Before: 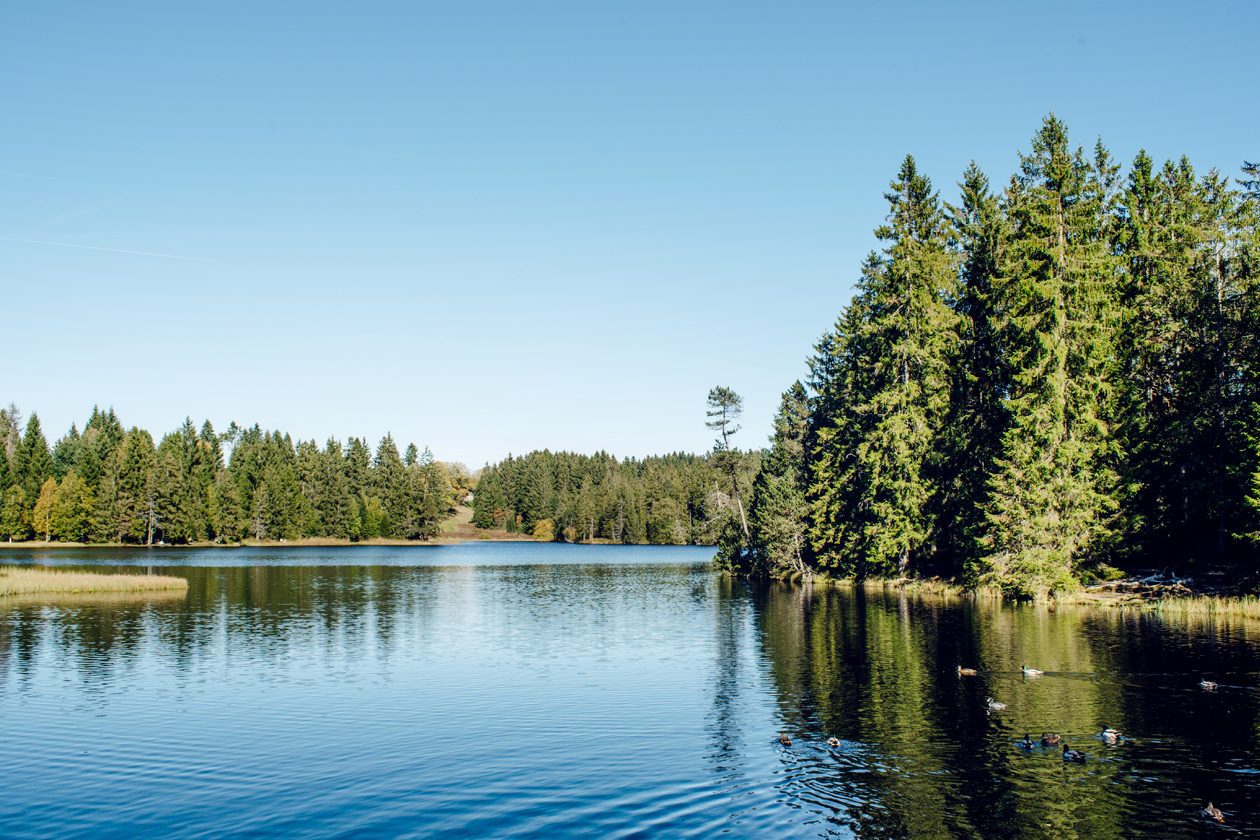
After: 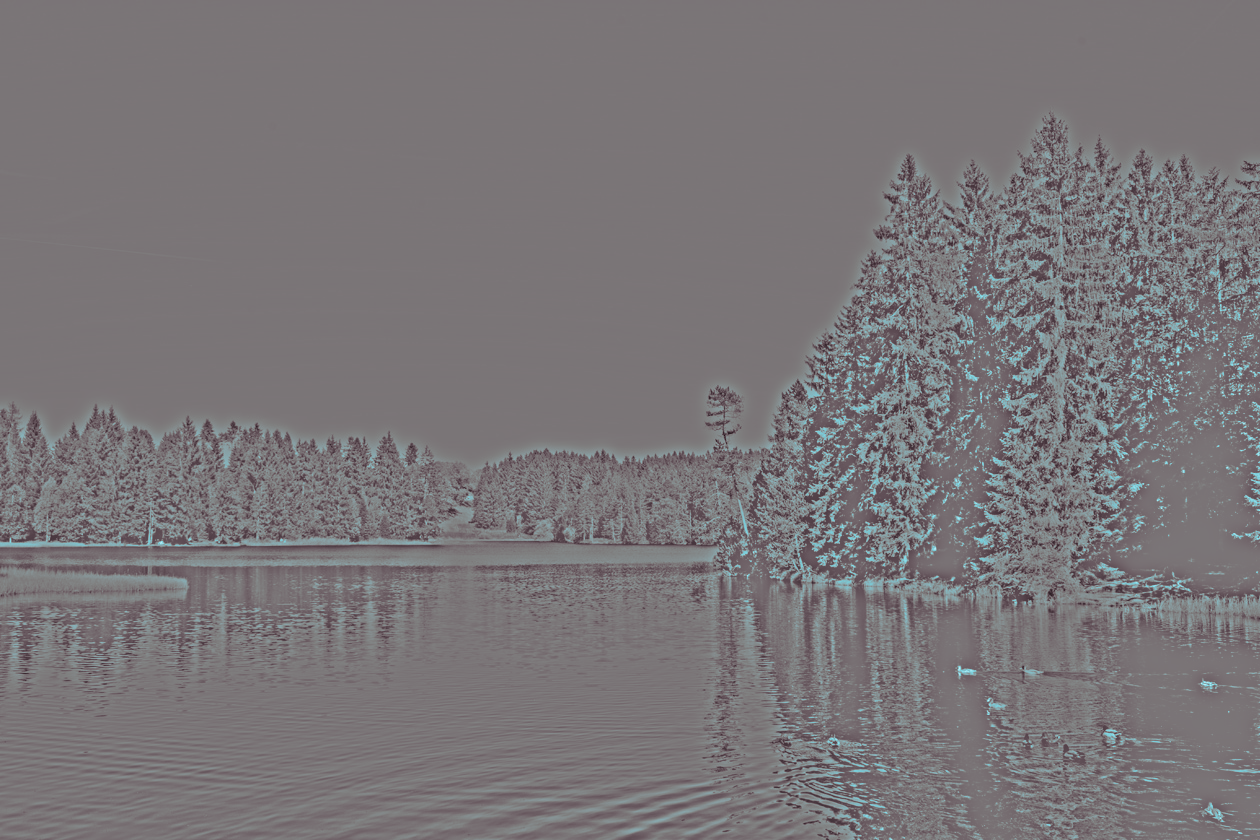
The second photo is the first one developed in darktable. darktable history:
split-toning: shadows › hue 327.6°, highlights › hue 198°, highlights › saturation 0.55, balance -21.25, compress 0%
highpass: sharpness 25.84%, contrast boost 14.94%
shadows and highlights: shadows 4.1, highlights -17.6, soften with gaussian
